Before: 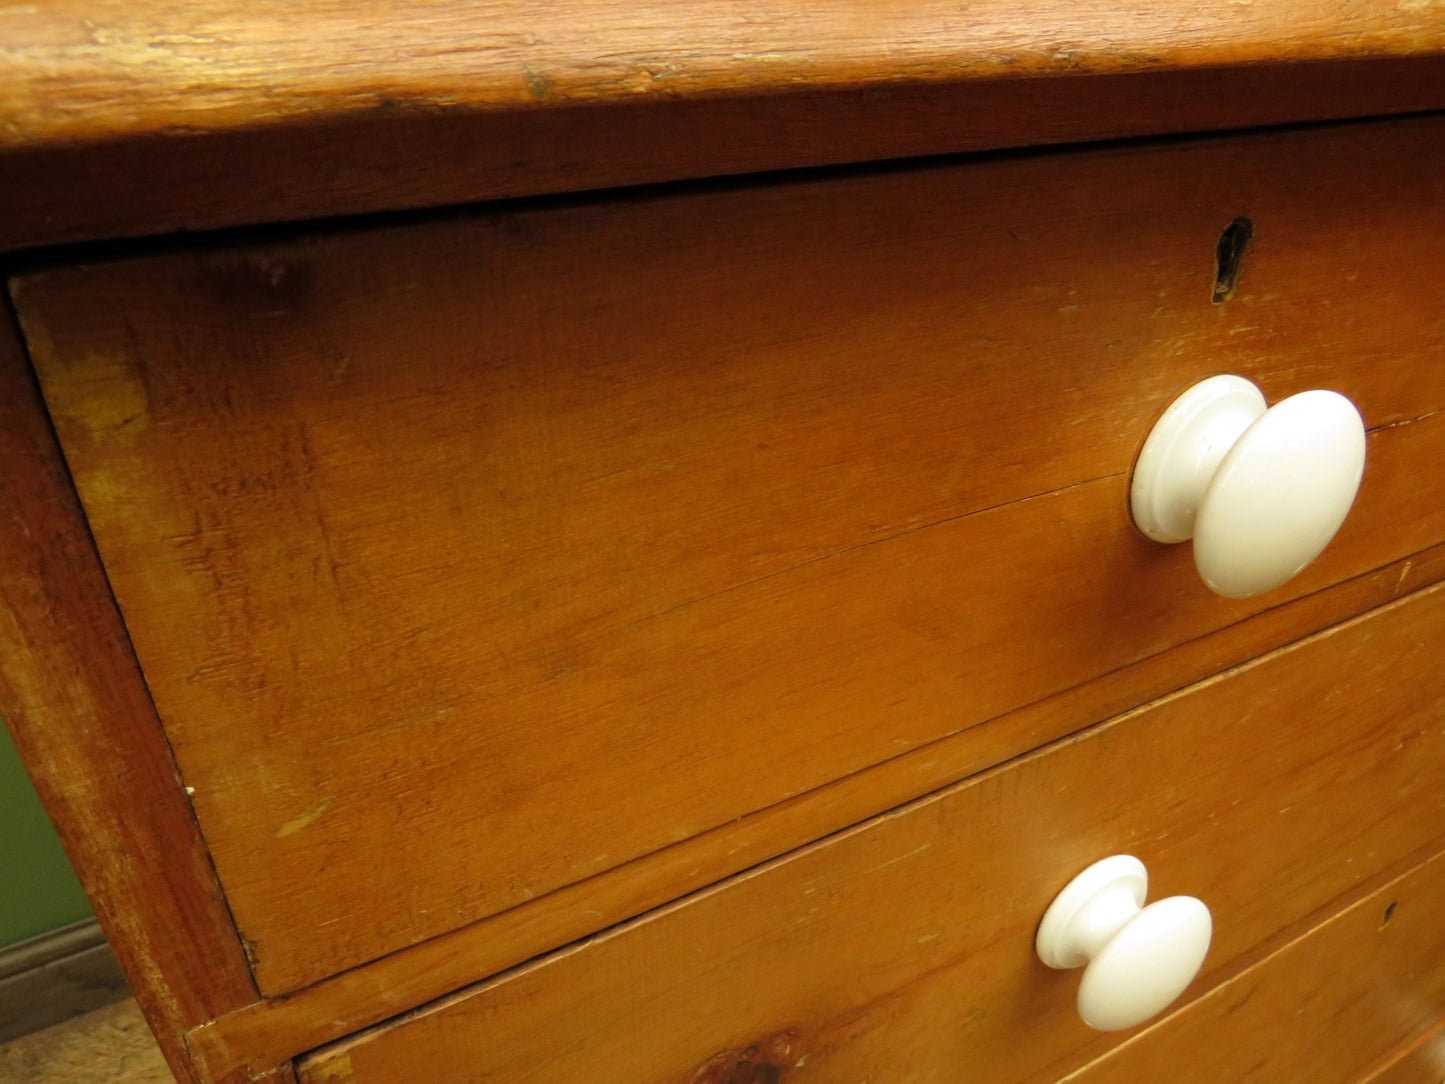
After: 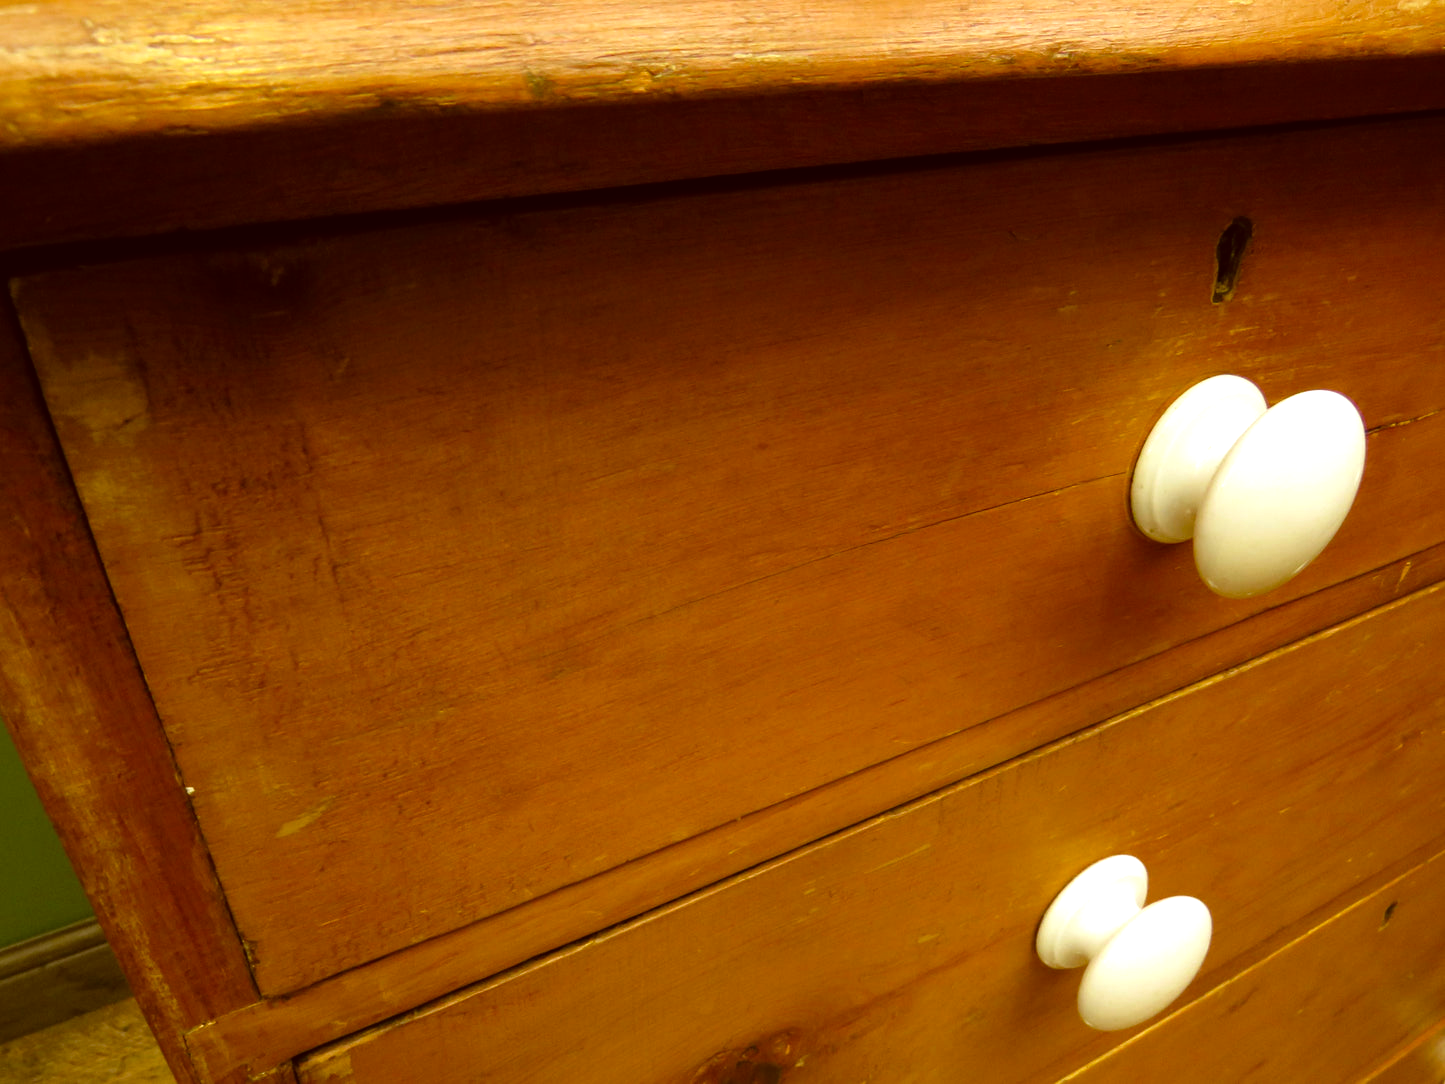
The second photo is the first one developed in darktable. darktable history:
color balance rgb: linear chroma grading › global chroma 10%, global vibrance 10%, contrast 15%, saturation formula JzAzBz (2021)
color correction: highlights a* -0.482, highlights b* 0.161, shadows a* 4.66, shadows b* 20.72
